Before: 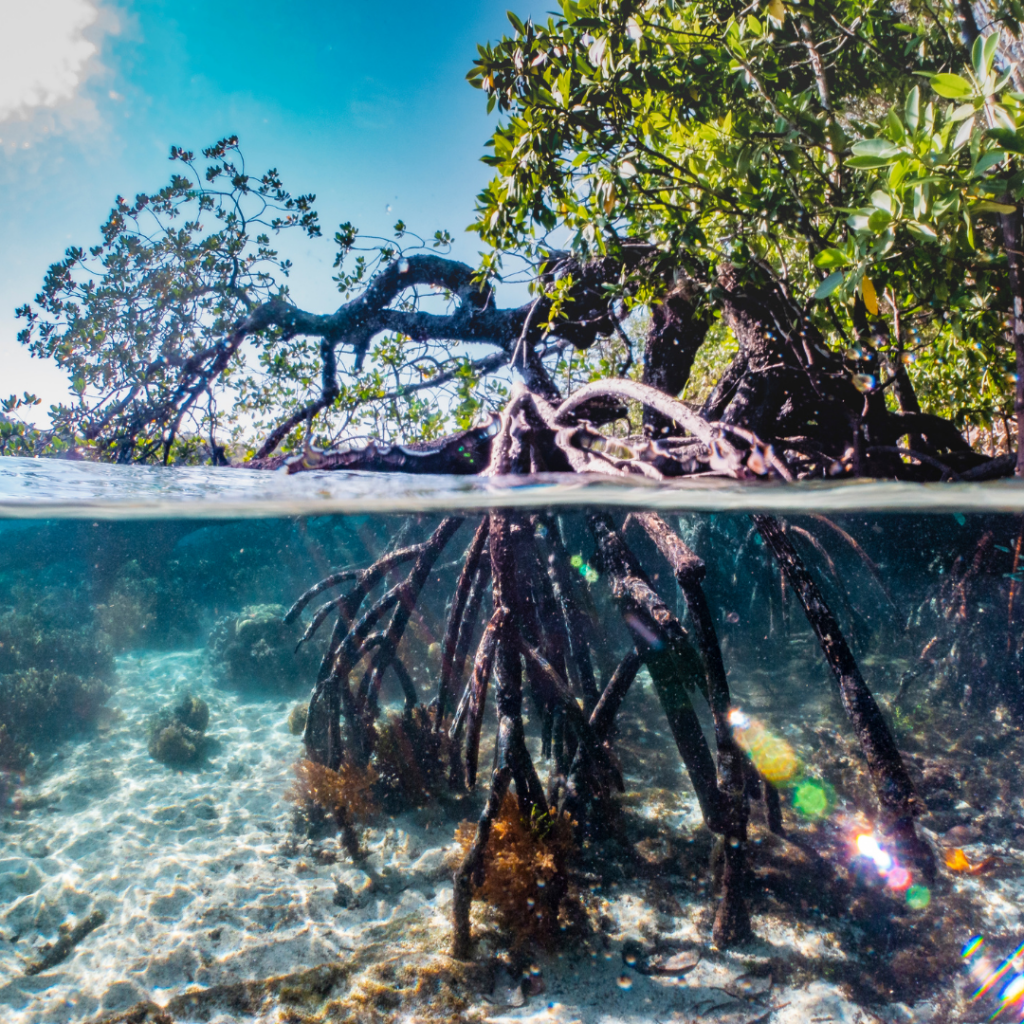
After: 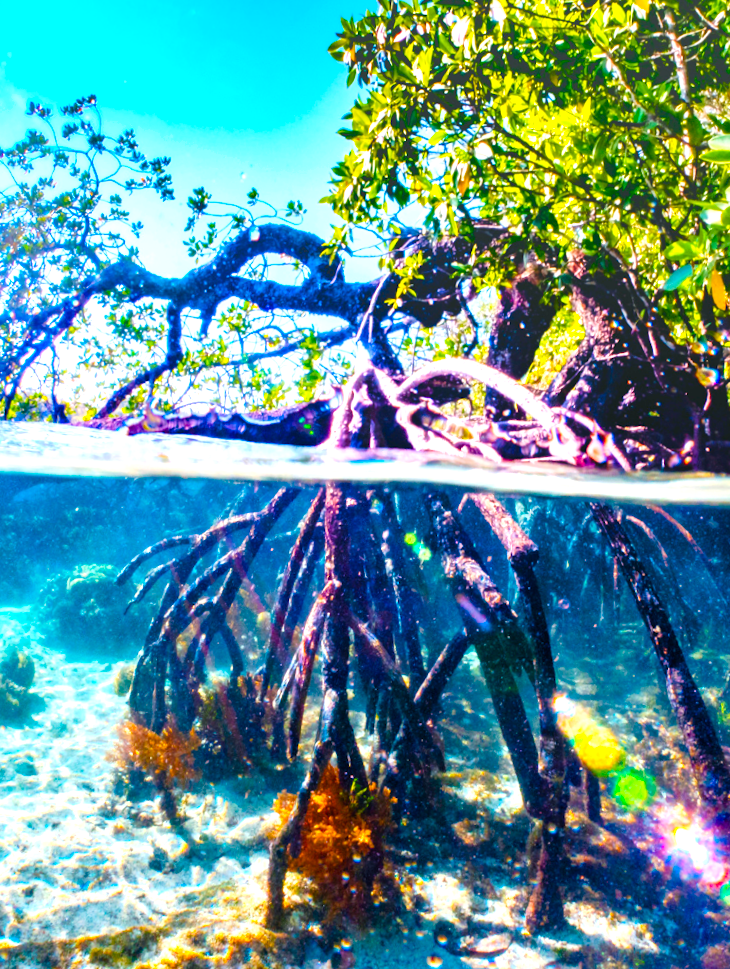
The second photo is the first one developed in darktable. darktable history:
color balance rgb: shadows lift › luminance -7.325%, shadows lift › chroma 2.126%, shadows lift › hue 200.46°, highlights gain › chroma 0.241%, highlights gain › hue 329.94°, perceptual saturation grading › global saturation 34.691%, perceptual saturation grading › highlights -29.931%, perceptual saturation grading › shadows 34.523%, perceptual brilliance grading › global brilliance -0.748%, perceptual brilliance grading › highlights -0.505%, perceptual brilliance grading › mid-tones -2.065%, perceptual brilliance grading › shadows -1.124%, global vibrance 50.459%
crop and rotate: angle -3.25°, left 14.064%, top 0.016%, right 10.721%, bottom 0.055%
exposure: black level correction 0, exposure 1.095 EV, compensate highlight preservation false
shadows and highlights: shadows 25.44, highlights -26.38
tone curve: curves: ch0 [(0, 0.009) (0.037, 0.035) (0.131, 0.126) (0.275, 0.28) (0.476, 0.514) (0.617, 0.667) (0.704, 0.759) (0.813, 0.863) (0.911, 0.931) (0.997, 1)]; ch1 [(0, 0) (0.318, 0.271) (0.444, 0.438) (0.493, 0.496) (0.508, 0.5) (0.534, 0.535) (0.57, 0.582) (0.65, 0.664) (0.746, 0.764) (1, 1)]; ch2 [(0, 0) (0.246, 0.24) (0.36, 0.381) (0.415, 0.434) (0.476, 0.492) (0.502, 0.499) (0.522, 0.518) (0.533, 0.534) (0.586, 0.598) (0.634, 0.643) (0.706, 0.717) (0.853, 0.83) (1, 0.951)], preserve colors none
color correction: highlights b* -0.042, saturation 1.3
